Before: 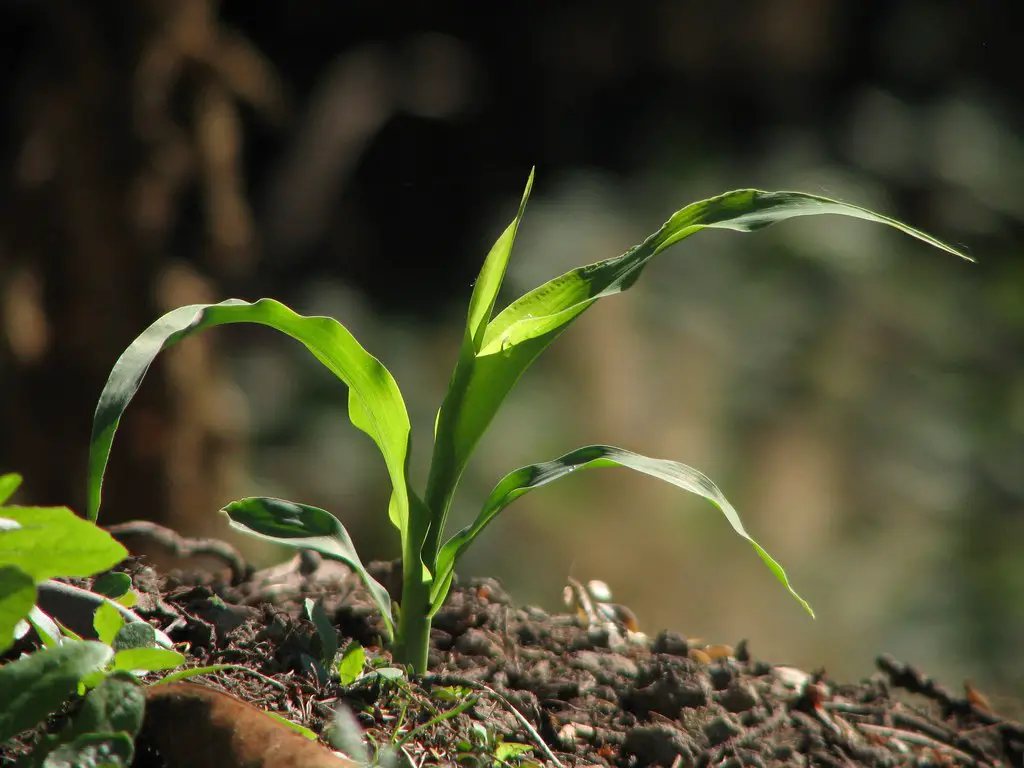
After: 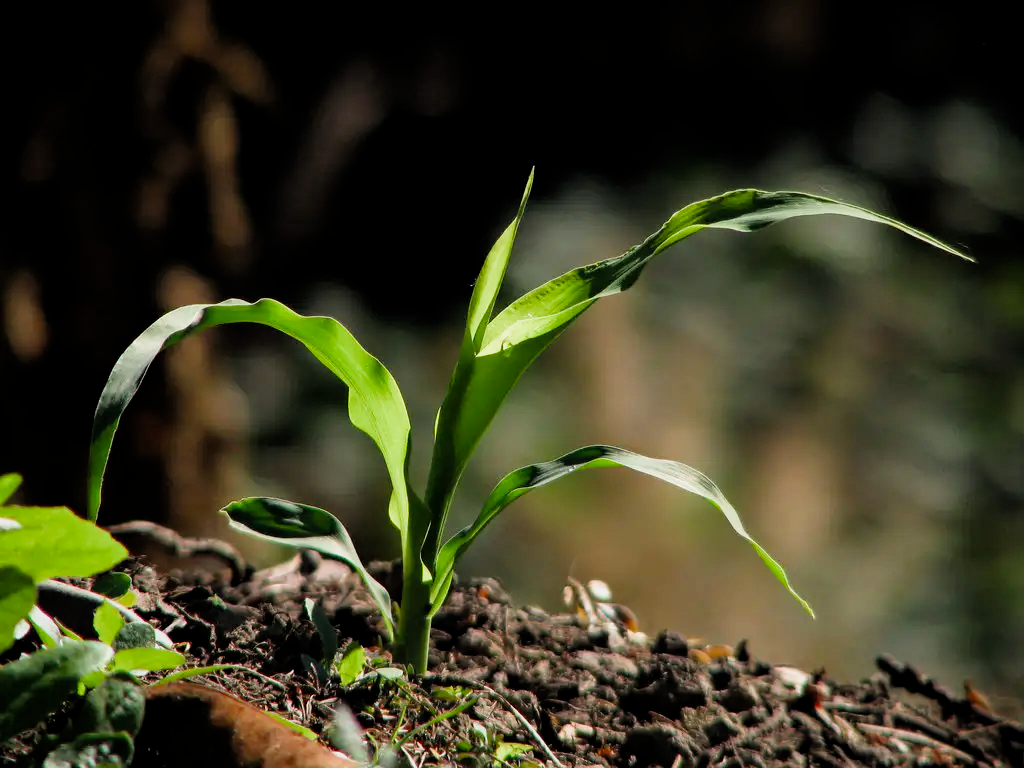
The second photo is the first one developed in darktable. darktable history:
filmic rgb: middle gray luminance 12.96%, black relative exposure -10.07 EV, white relative exposure 3.47 EV, target black luminance 0%, hardness 5.77, latitude 45.04%, contrast 1.228, highlights saturation mix 5.27%, shadows ↔ highlights balance 26.41%, color science v4 (2020)
haze removal: compatibility mode true, adaptive false
